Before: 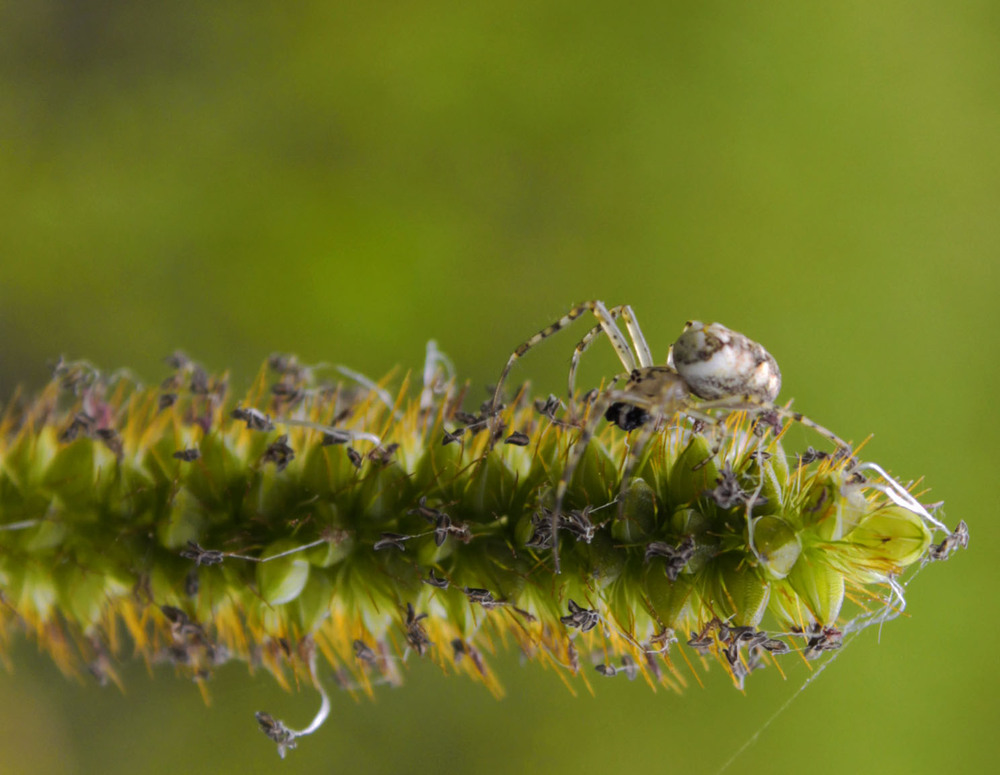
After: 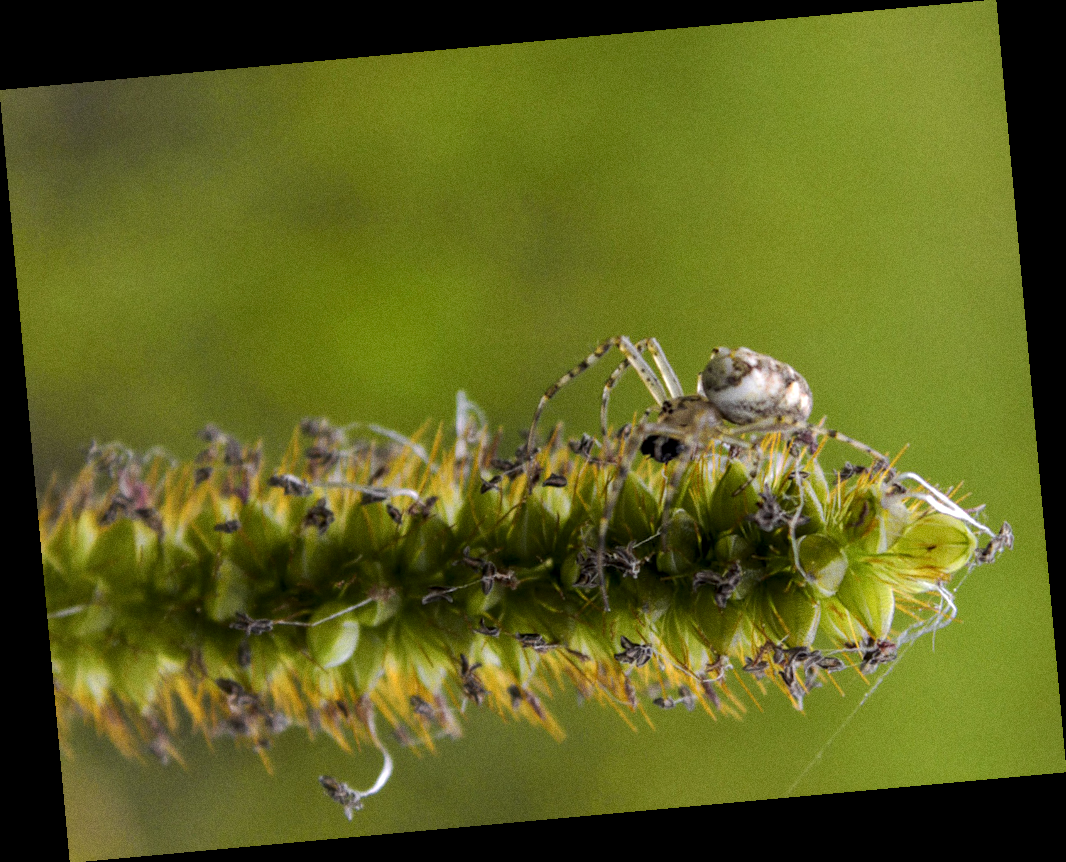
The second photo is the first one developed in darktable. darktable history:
local contrast: highlights 25%, shadows 75%, midtone range 0.75
rotate and perspective: rotation -5.2°, automatic cropping off
grain: coarseness 0.09 ISO
